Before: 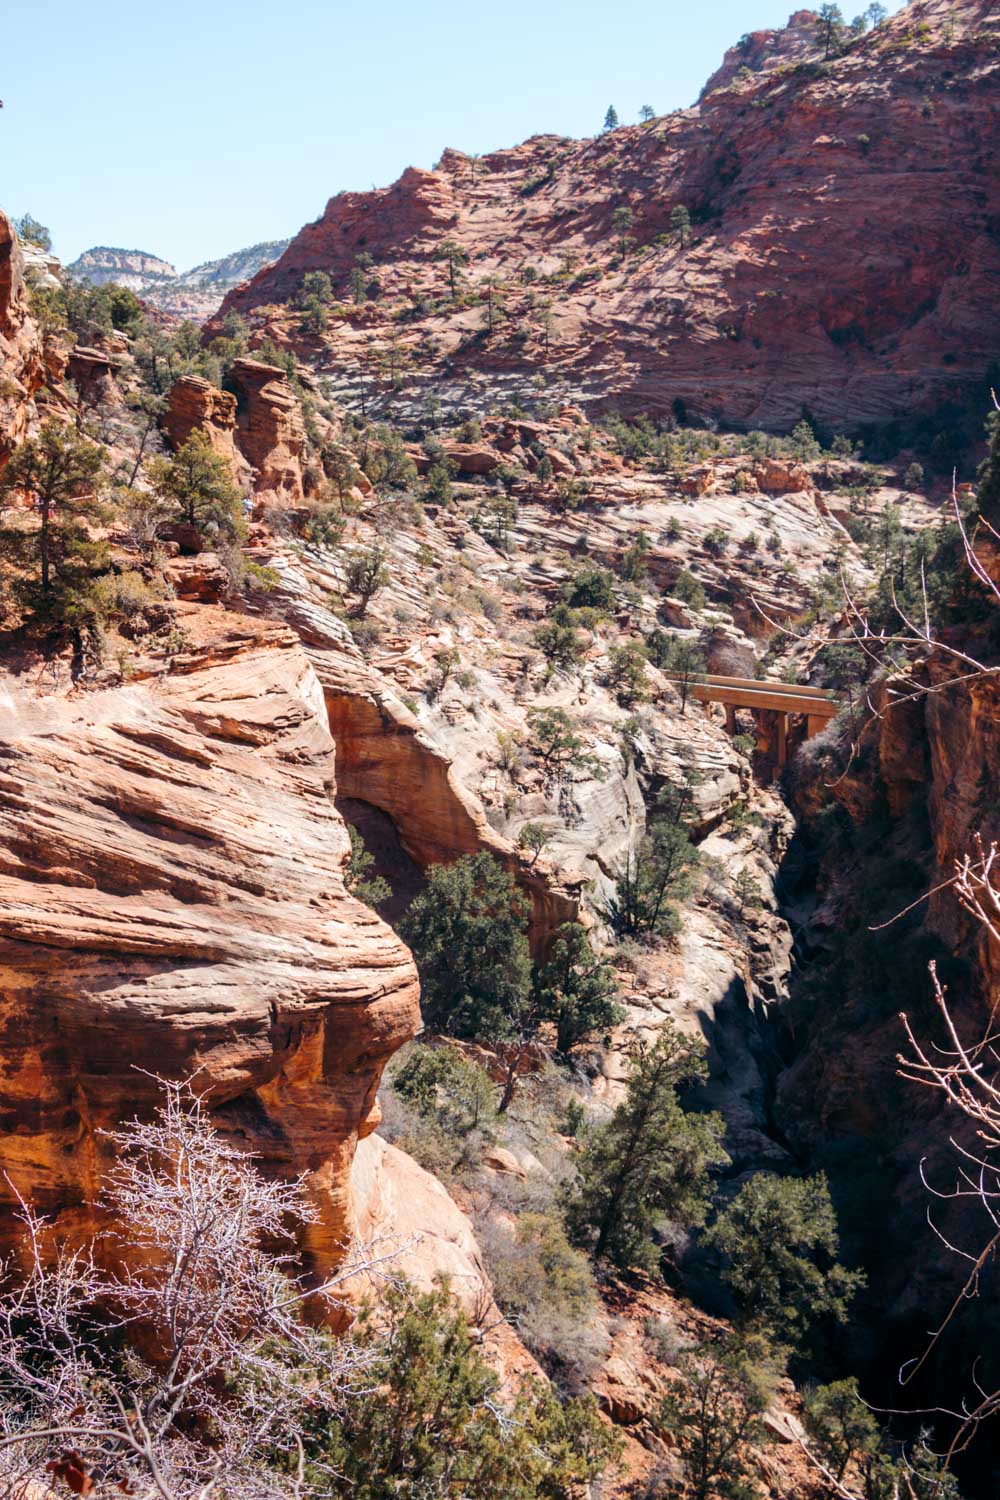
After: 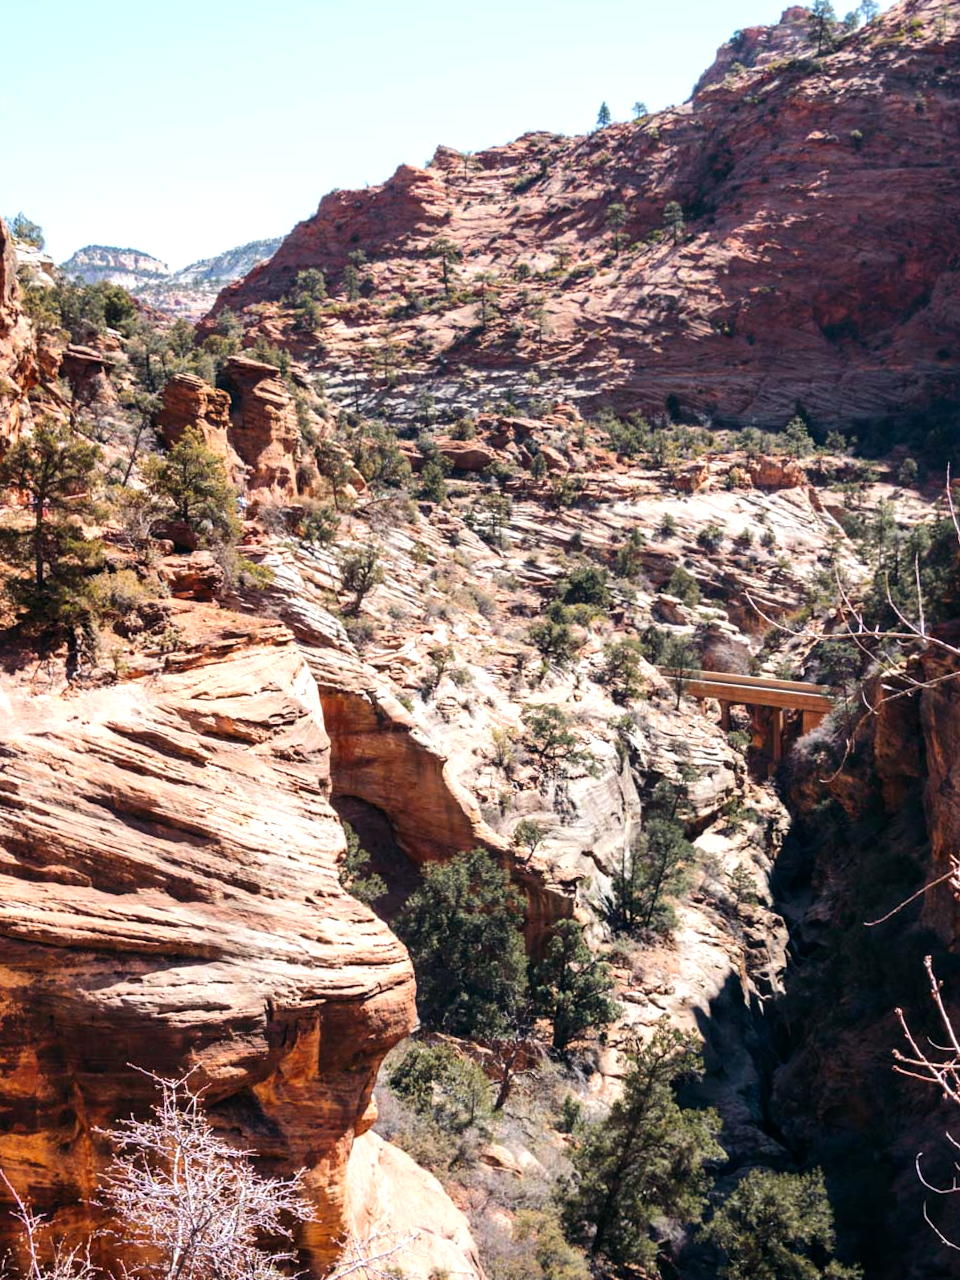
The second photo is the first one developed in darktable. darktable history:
color balance: mode lift, gamma, gain (sRGB)
tone equalizer: -8 EV -0.417 EV, -7 EV -0.389 EV, -6 EV -0.333 EV, -5 EV -0.222 EV, -3 EV 0.222 EV, -2 EV 0.333 EV, -1 EV 0.389 EV, +0 EV 0.417 EV, edges refinement/feathering 500, mask exposure compensation -1.57 EV, preserve details no
crop and rotate: angle 0.2°, left 0.275%, right 3.127%, bottom 14.18%
